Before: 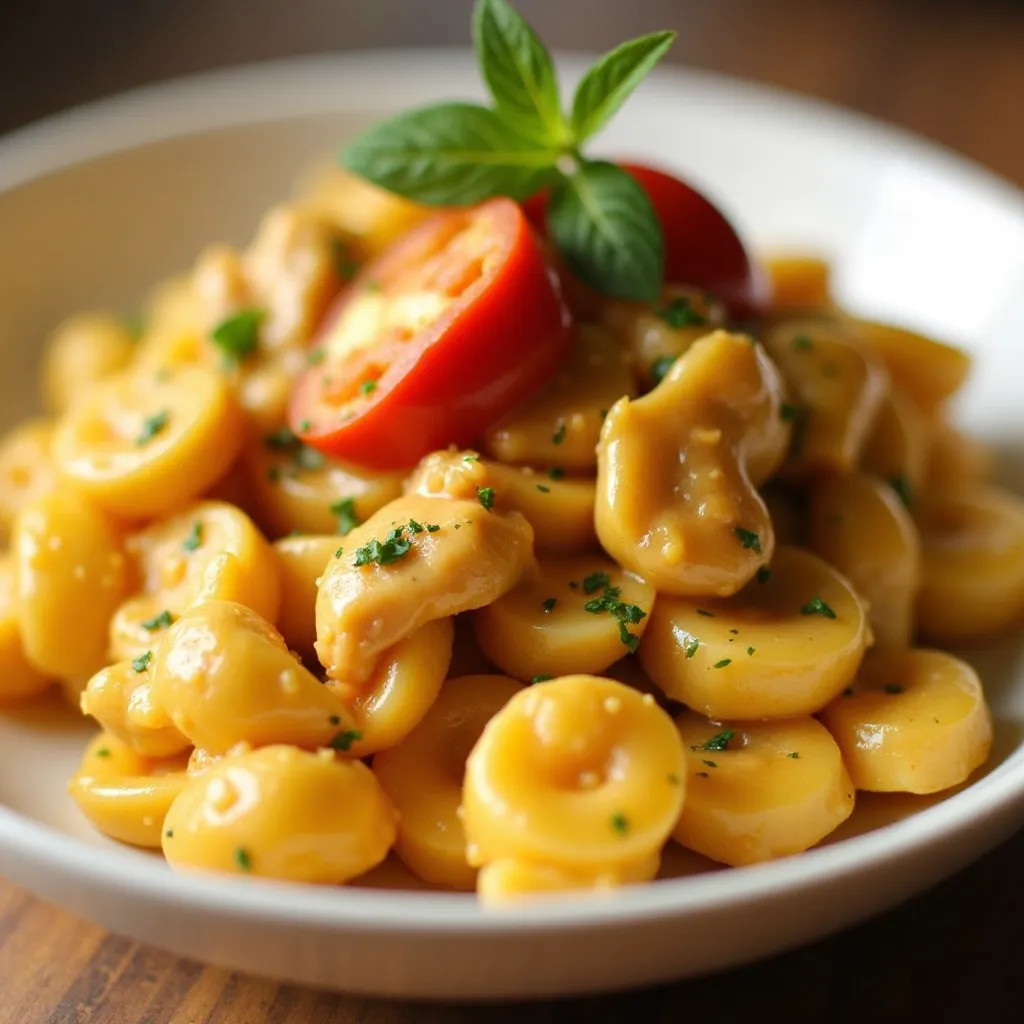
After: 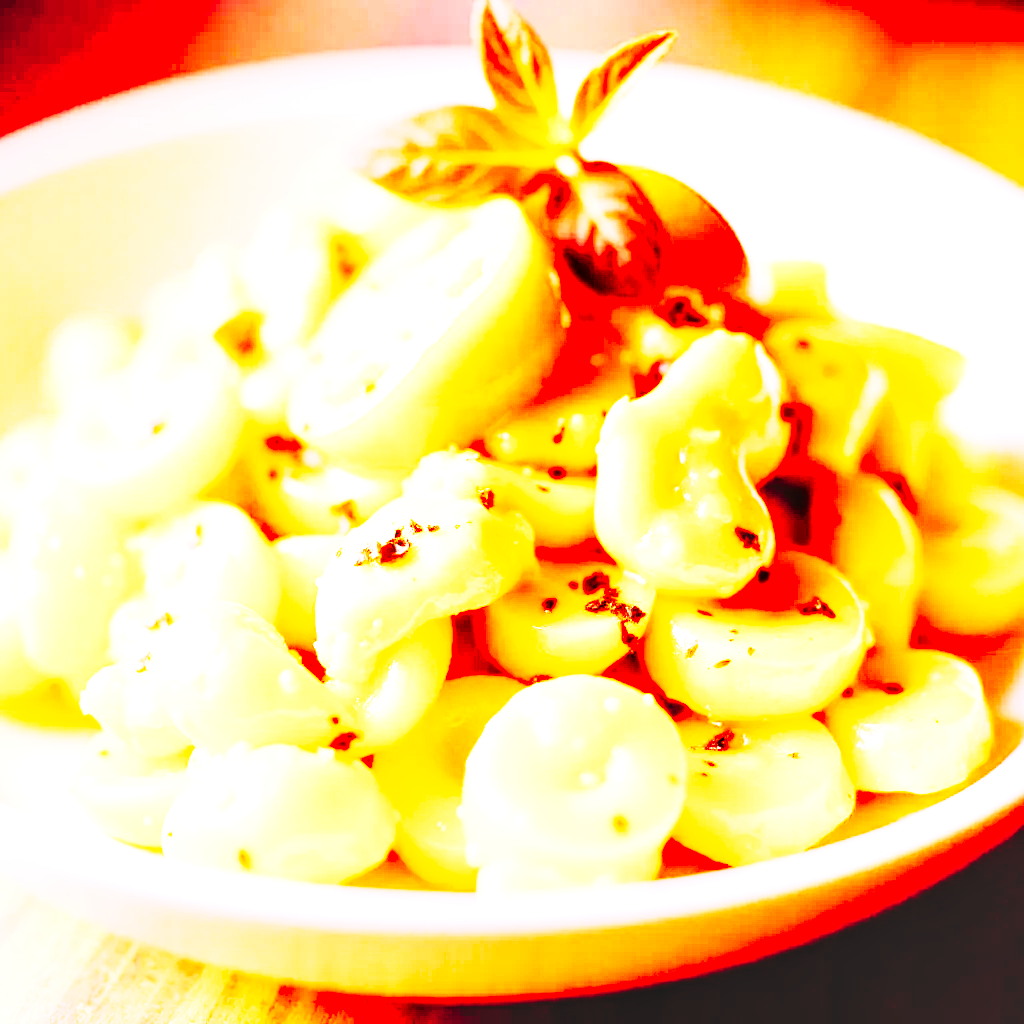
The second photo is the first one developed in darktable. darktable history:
white balance: red 4.26, blue 1.802
tone curve: curves: ch0 [(0, 0) (0.003, 0.01) (0.011, 0.01) (0.025, 0.011) (0.044, 0.014) (0.069, 0.018) (0.1, 0.022) (0.136, 0.026) (0.177, 0.035) (0.224, 0.051) (0.277, 0.085) (0.335, 0.158) (0.399, 0.299) (0.468, 0.457) (0.543, 0.634) (0.623, 0.801) (0.709, 0.904) (0.801, 0.963) (0.898, 0.986) (1, 1)], preserve colors none
local contrast: on, module defaults
